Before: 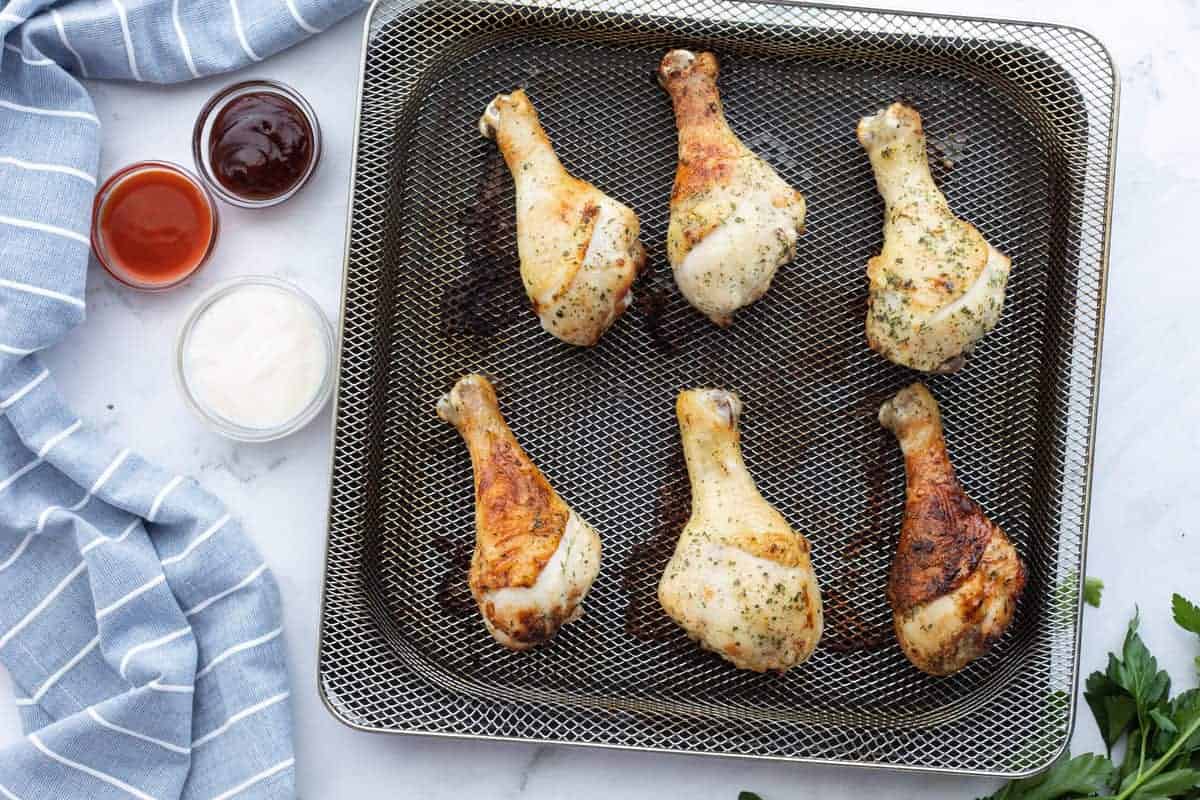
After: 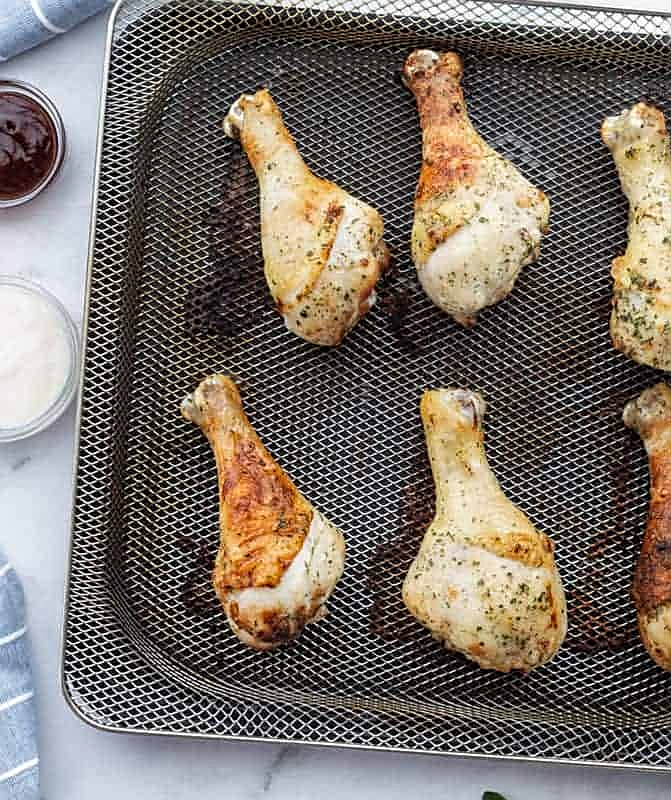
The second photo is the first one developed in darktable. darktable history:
crop: left 21.369%, right 22.702%
sharpen: amount 0.487
local contrast: on, module defaults
